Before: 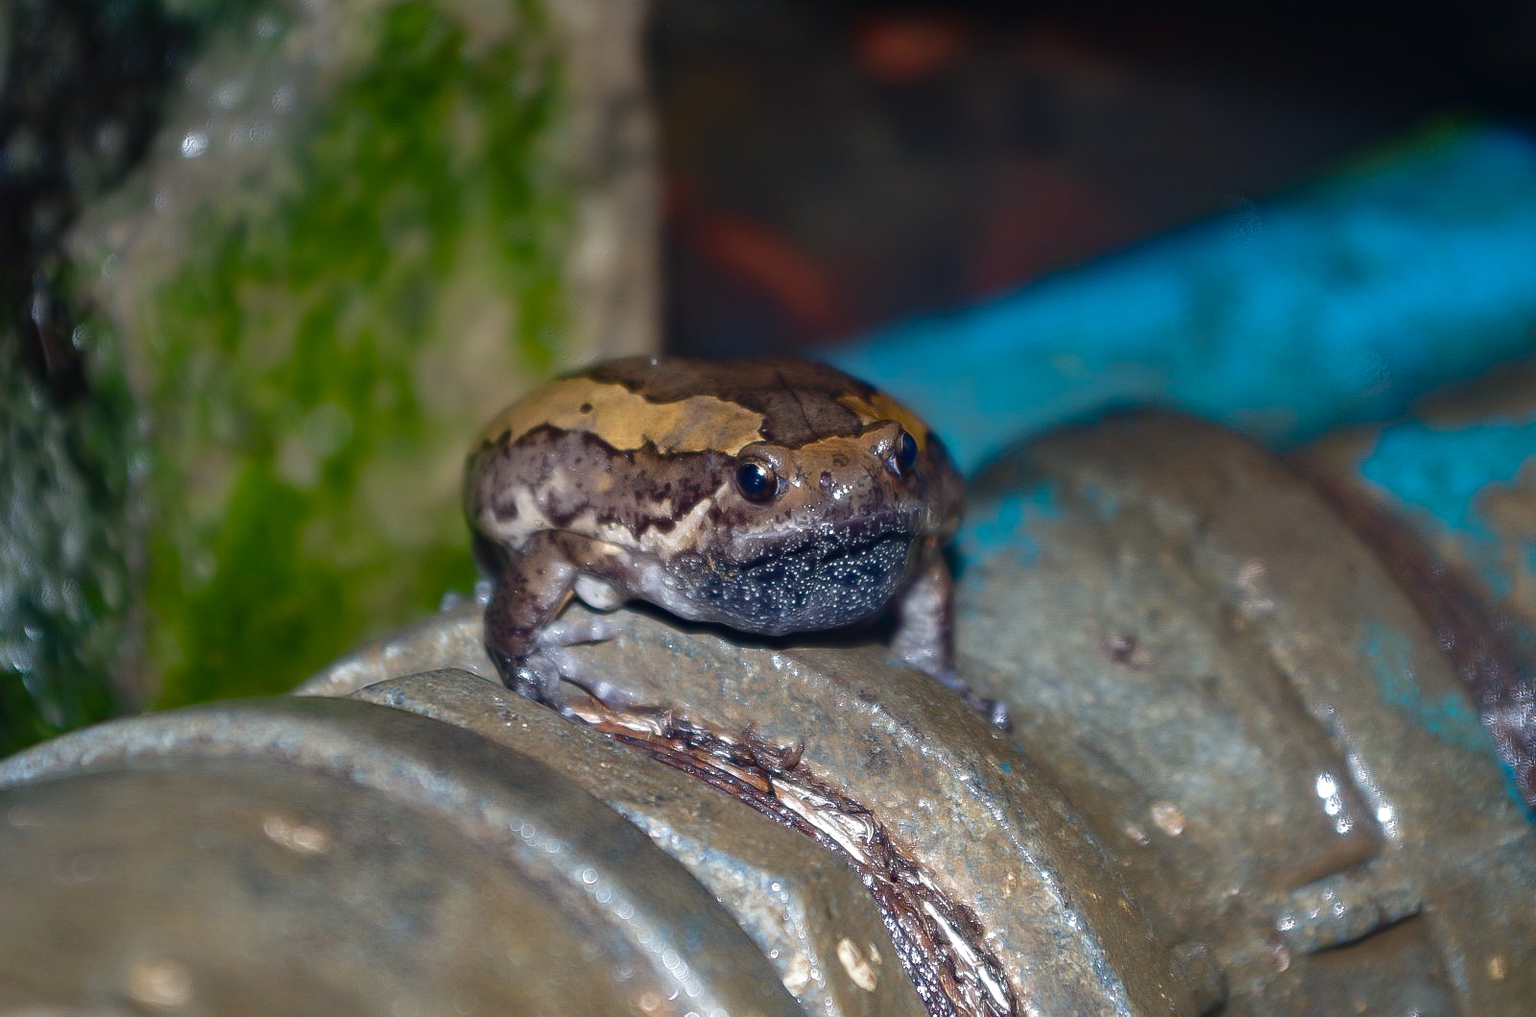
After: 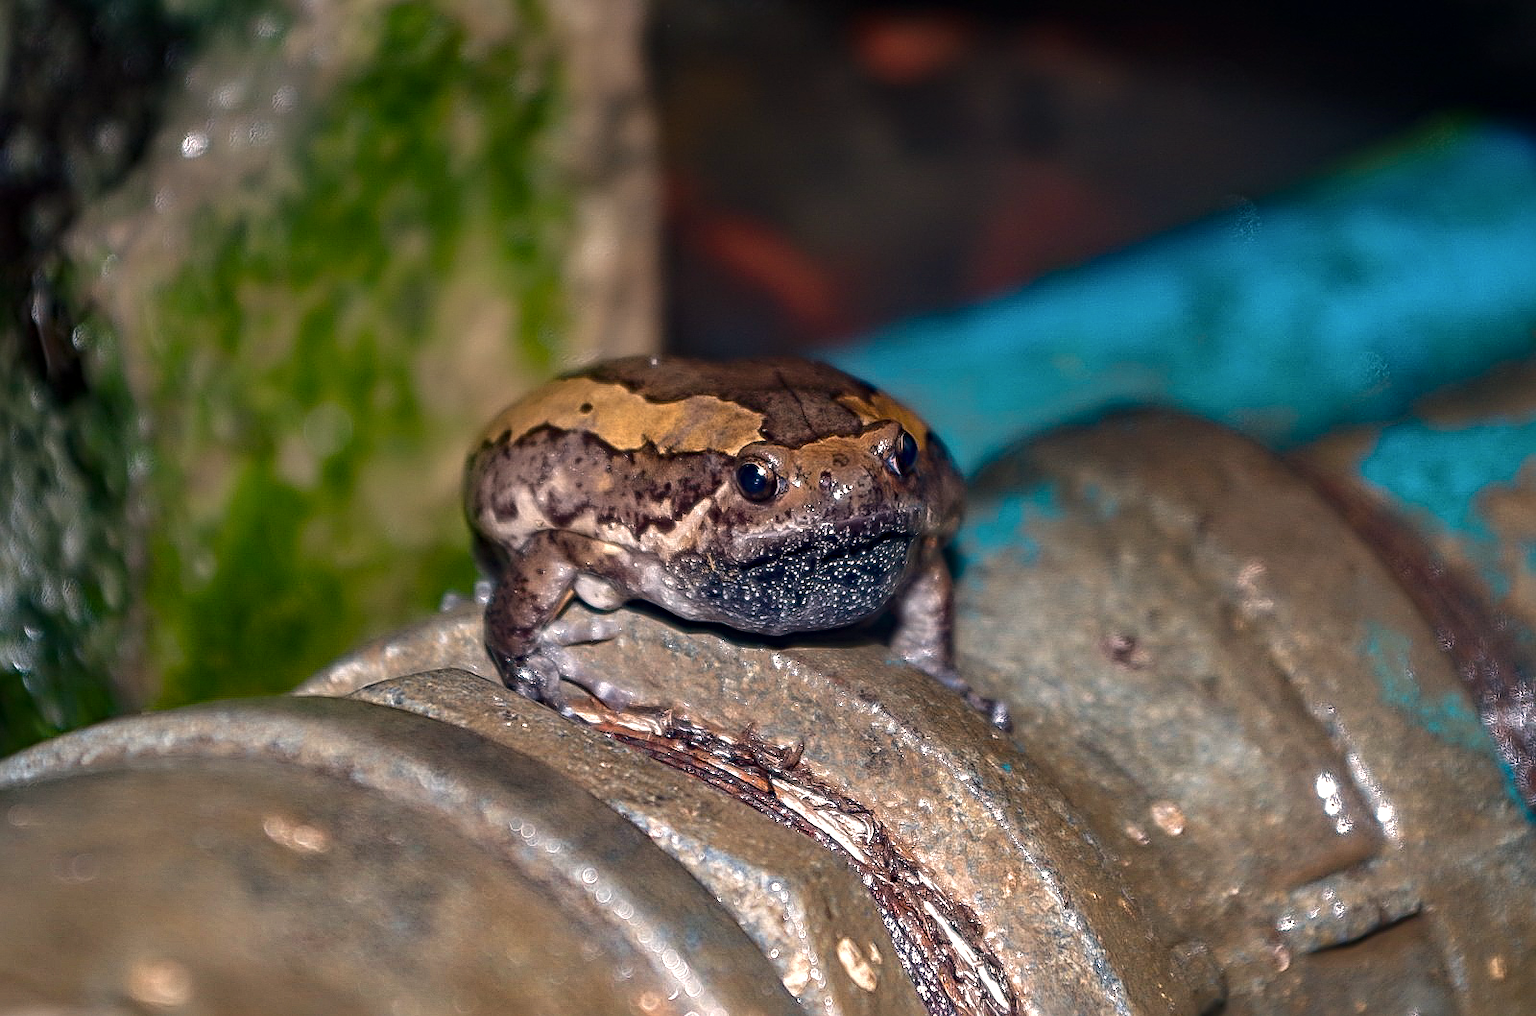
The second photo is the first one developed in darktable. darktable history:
white balance: red 1.127, blue 0.943
local contrast: on, module defaults
sharpen: radius 4
